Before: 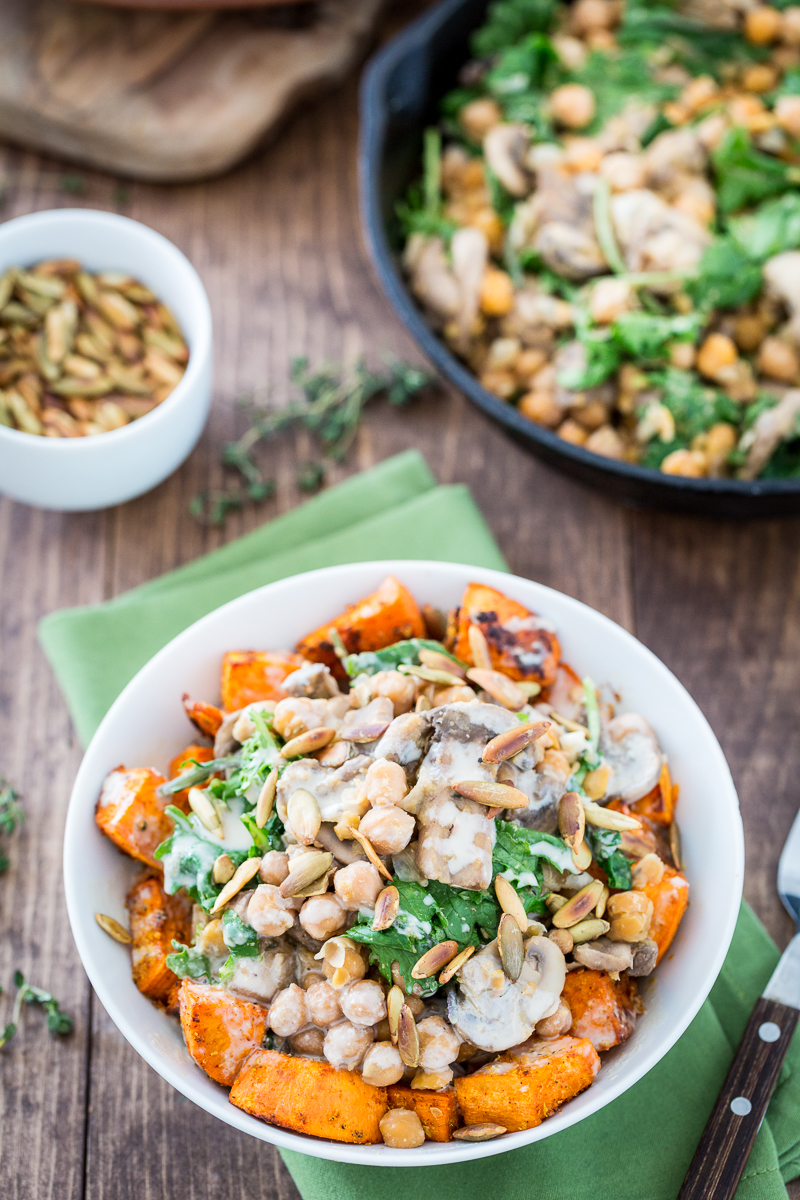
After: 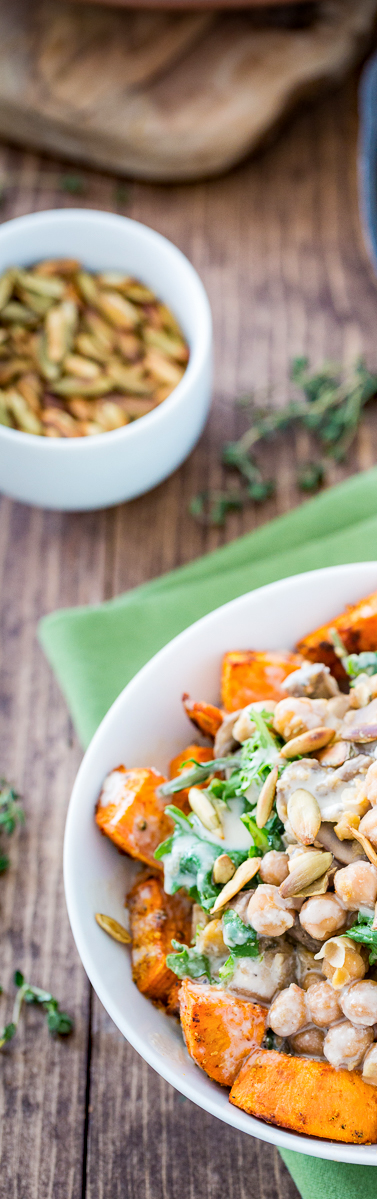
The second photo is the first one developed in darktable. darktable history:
haze removal: strength 0.278, distance 0.251, compatibility mode true, adaptive false
crop and rotate: left 0.055%, top 0%, right 52.755%
color balance rgb: perceptual saturation grading › global saturation 0.134%
